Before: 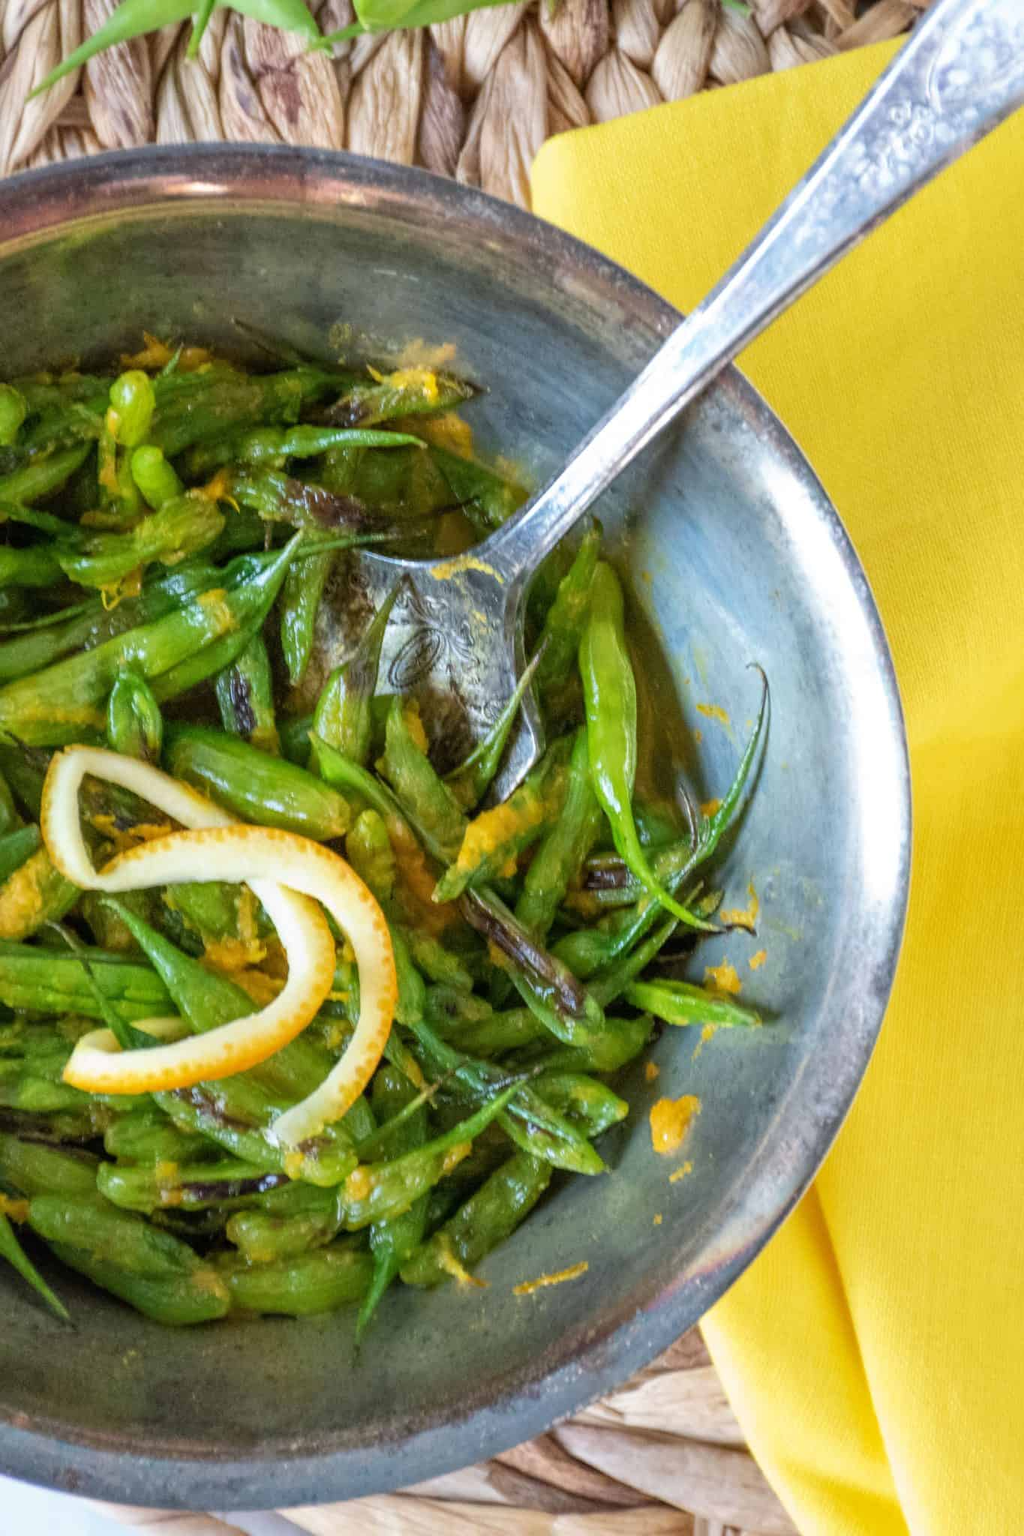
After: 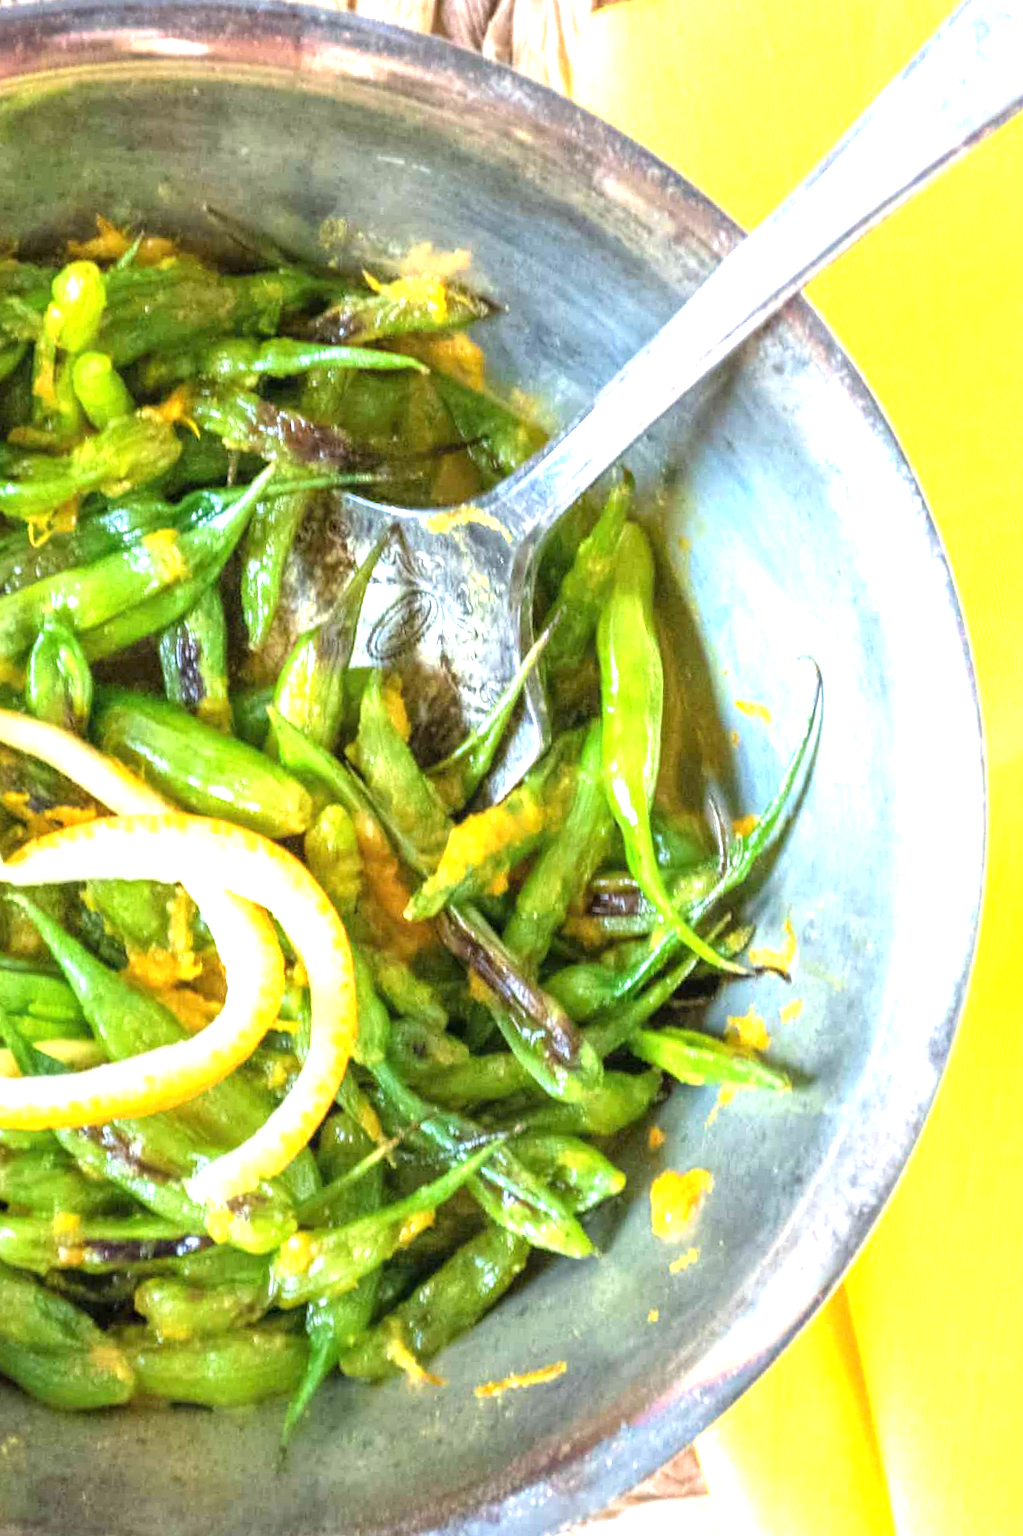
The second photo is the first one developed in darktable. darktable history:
crop and rotate: angle -3.27°, left 5.211%, top 5.211%, right 4.607%, bottom 4.607%
exposure: black level correction 0, exposure 1.379 EV, compensate exposure bias true, compensate highlight preservation false
